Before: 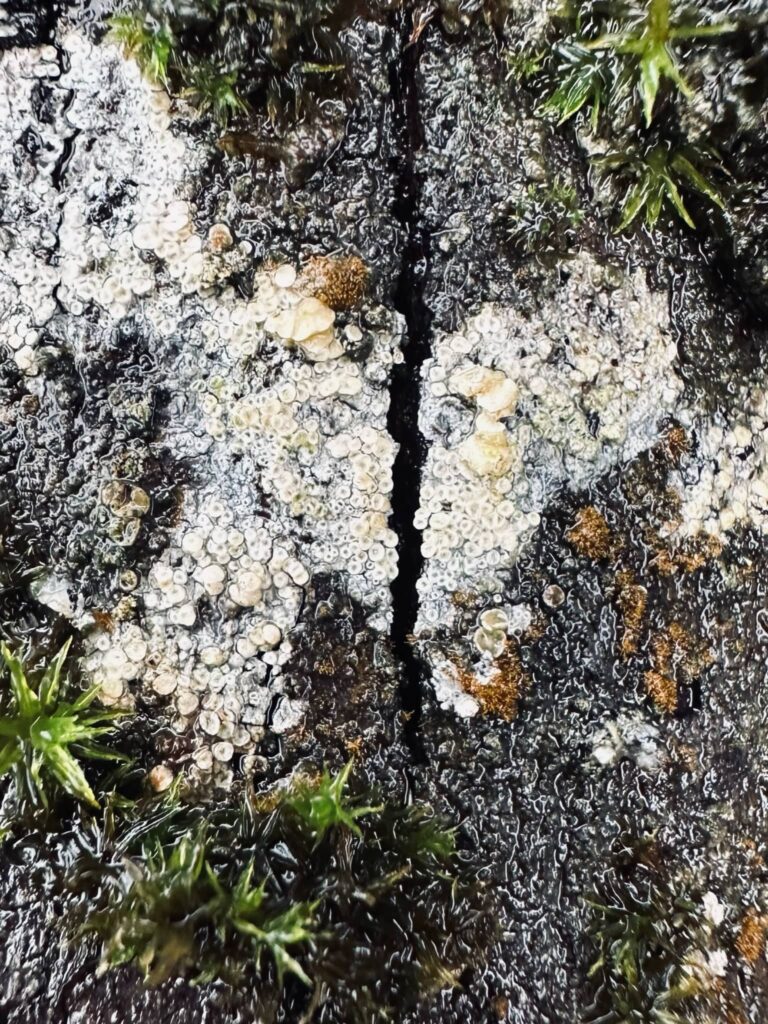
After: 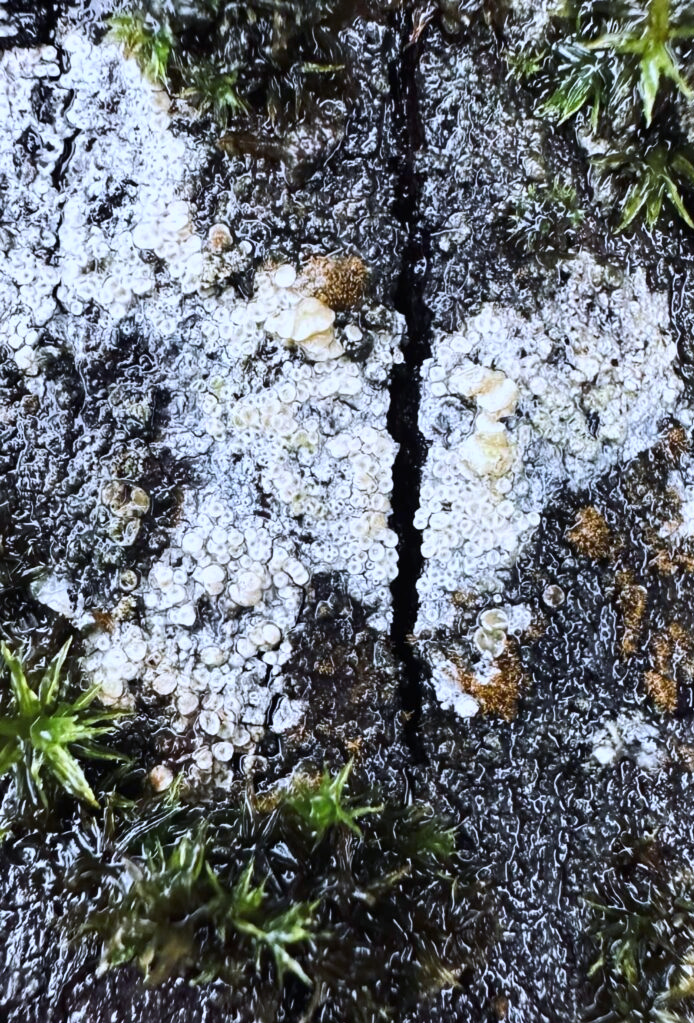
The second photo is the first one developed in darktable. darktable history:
white balance: red 0.948, green 1.02, blue 1.176
crop: right 9.509%, bottom 0.031%
tone curve: curves: ch0 [(0, 0) (0.339, 0.306) (0.687, 0.706) (1, 1)], color space Lab, linked channels, preserve colors none
